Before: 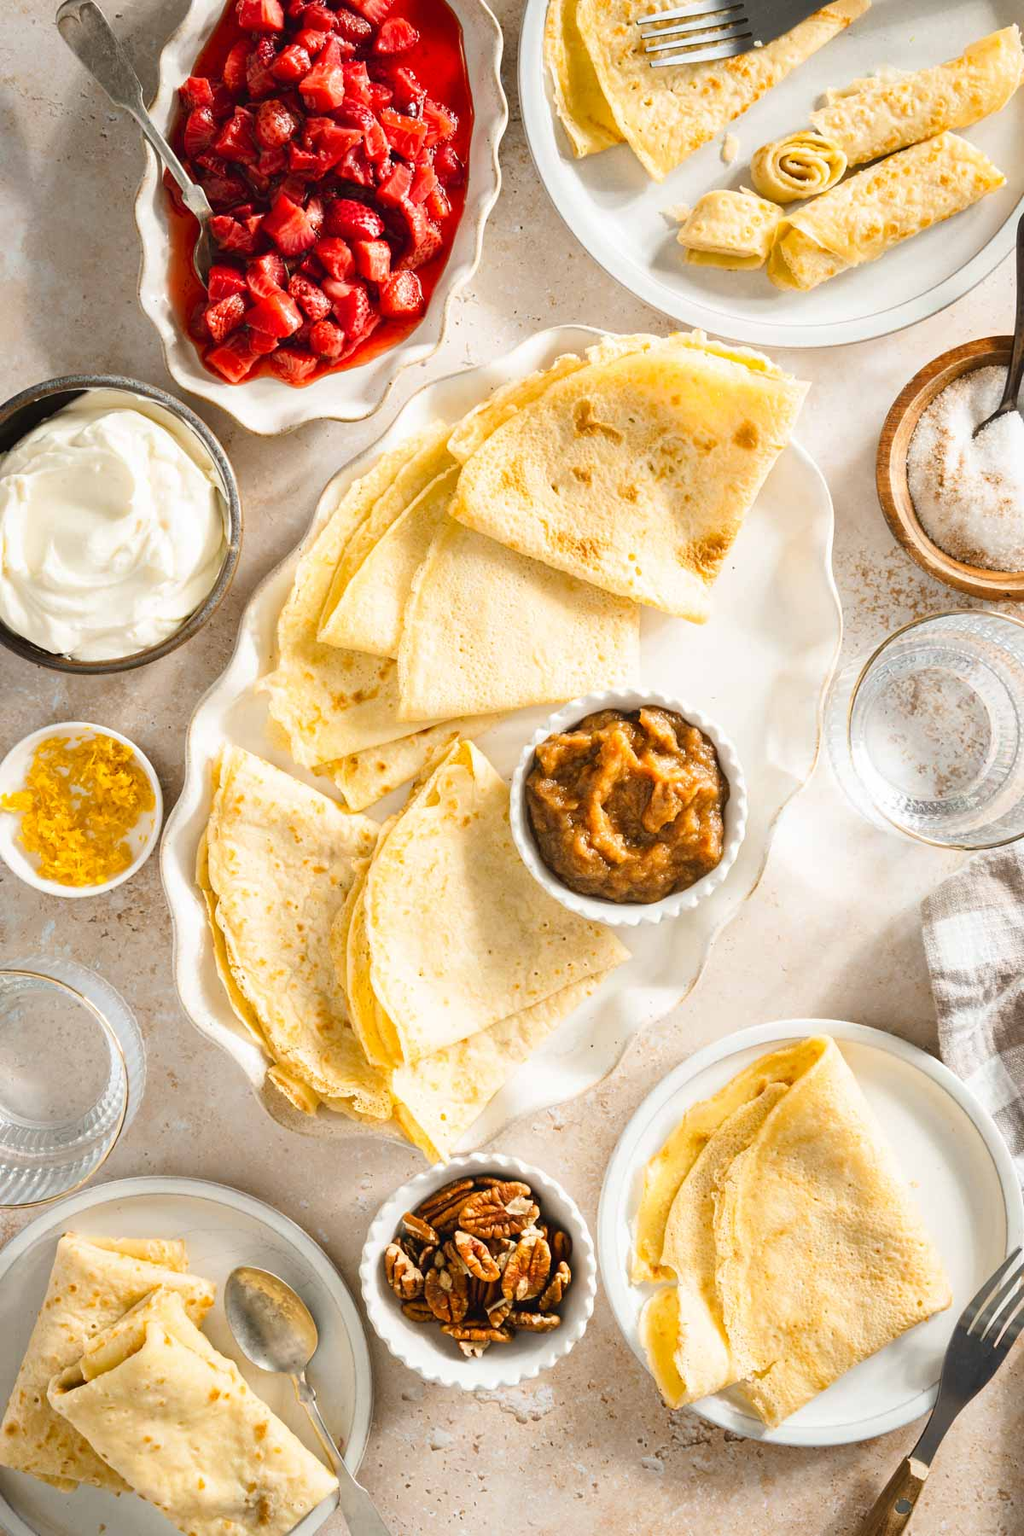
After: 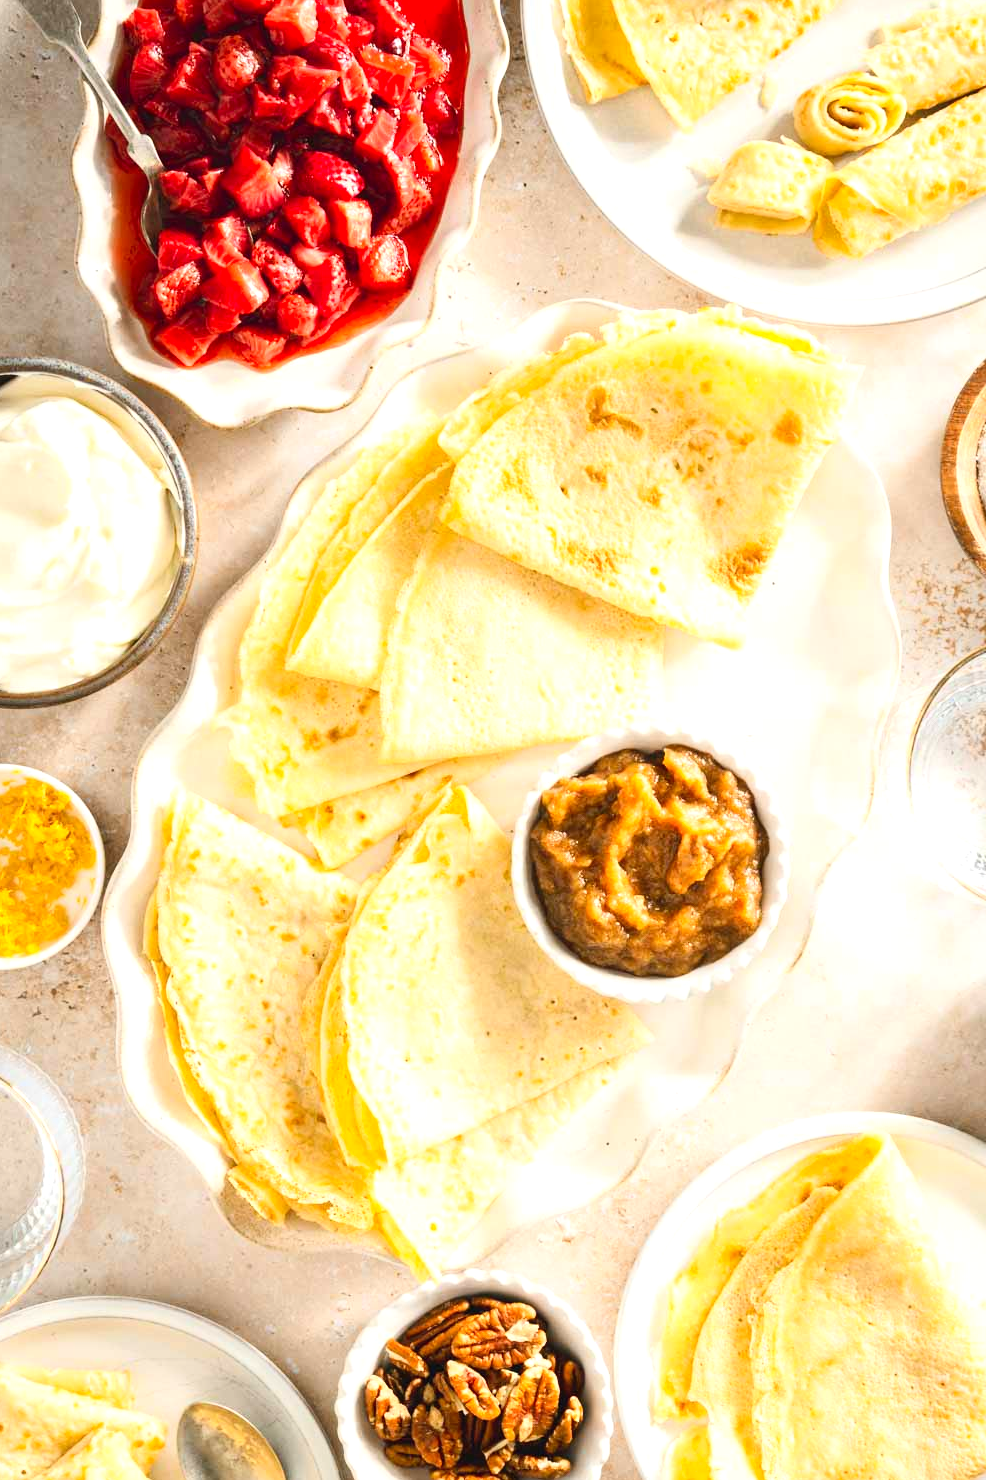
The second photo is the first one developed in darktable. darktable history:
crop and rotate: left 7.196%, top 4.574%, right 10.605%, bottom 13.178%
levels: levels [0, 0.476, 0.951]
contrast brightness saturation: contrast 0.2, brightness 0.15, saturation 0.14
